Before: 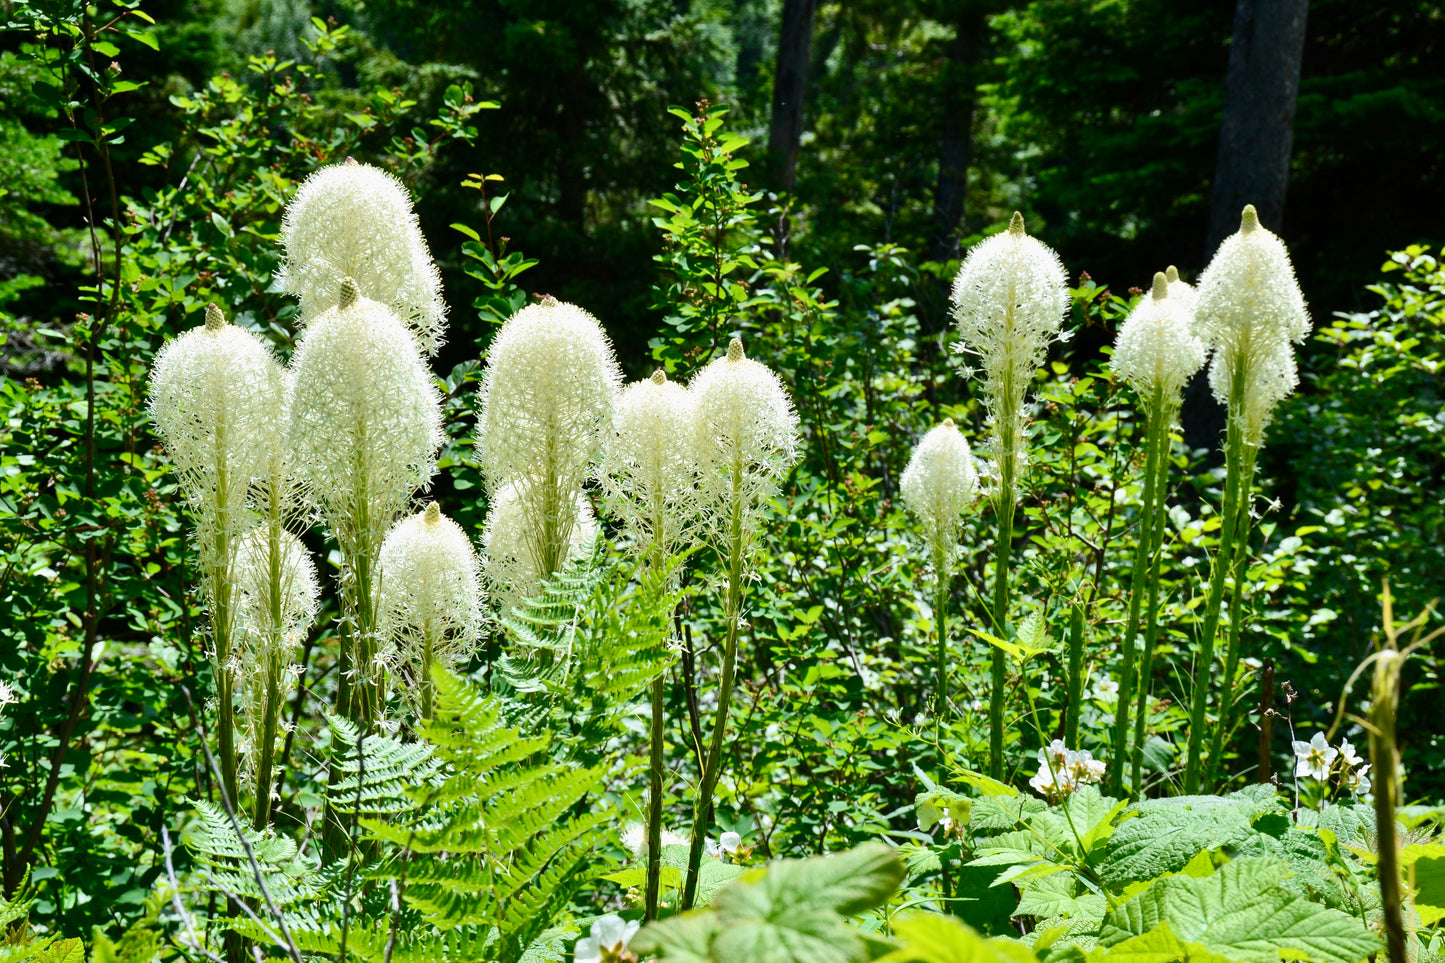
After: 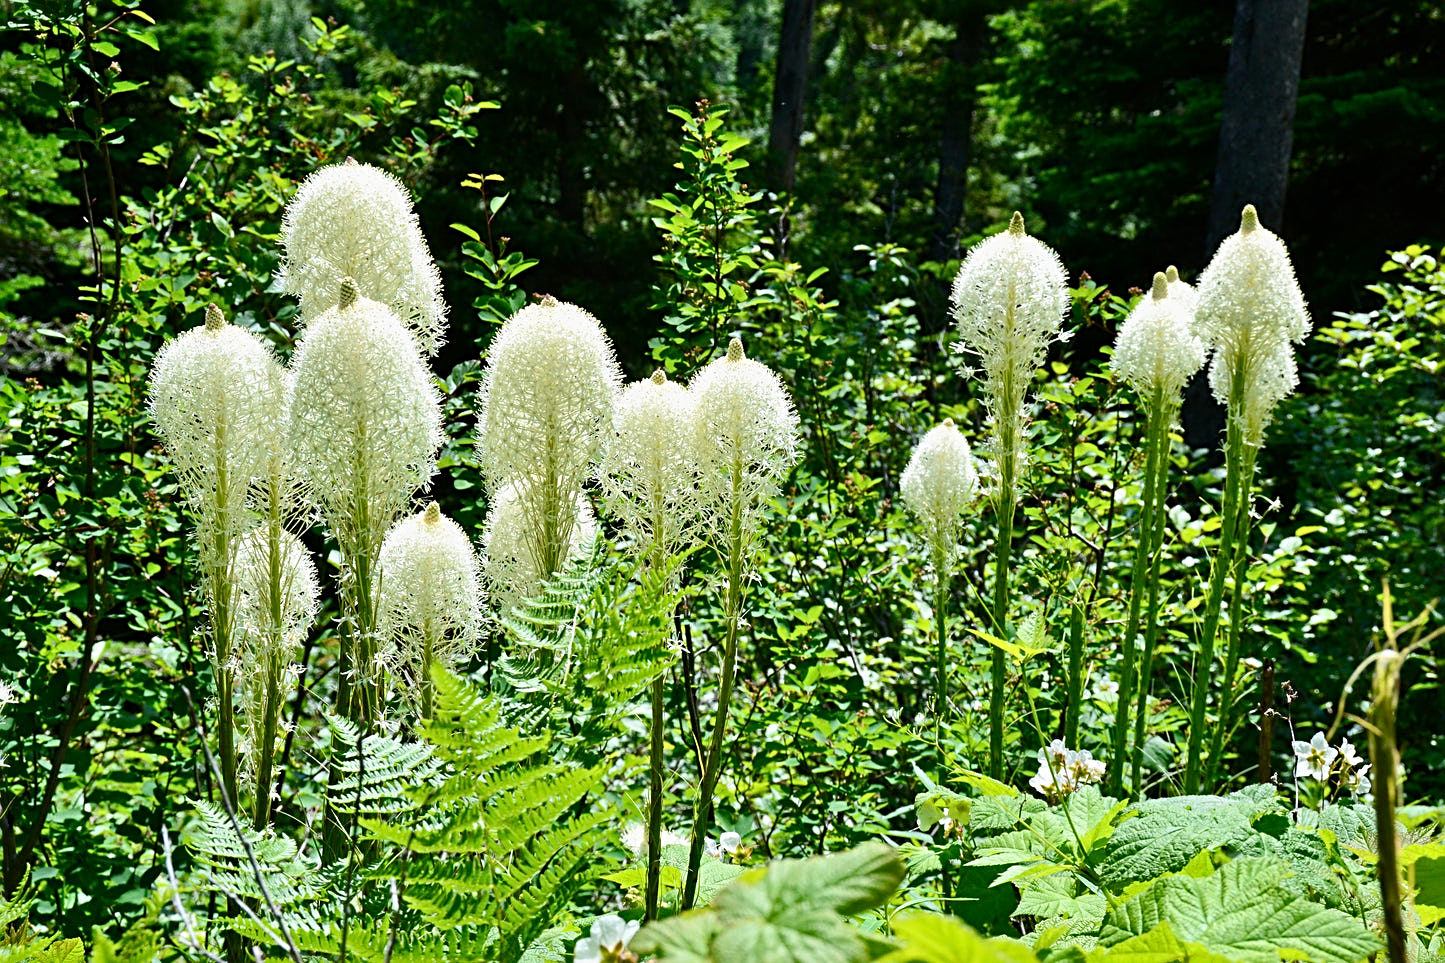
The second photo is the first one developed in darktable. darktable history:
sharpen: radius 3.096
